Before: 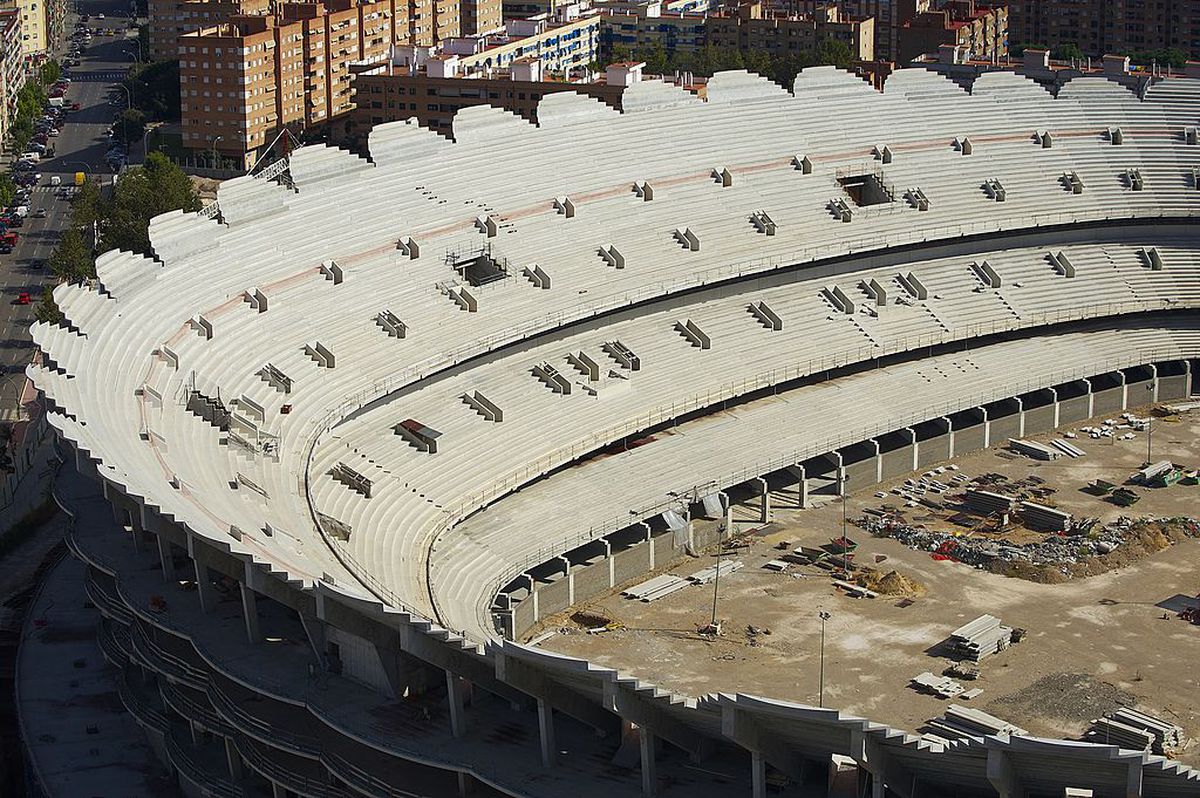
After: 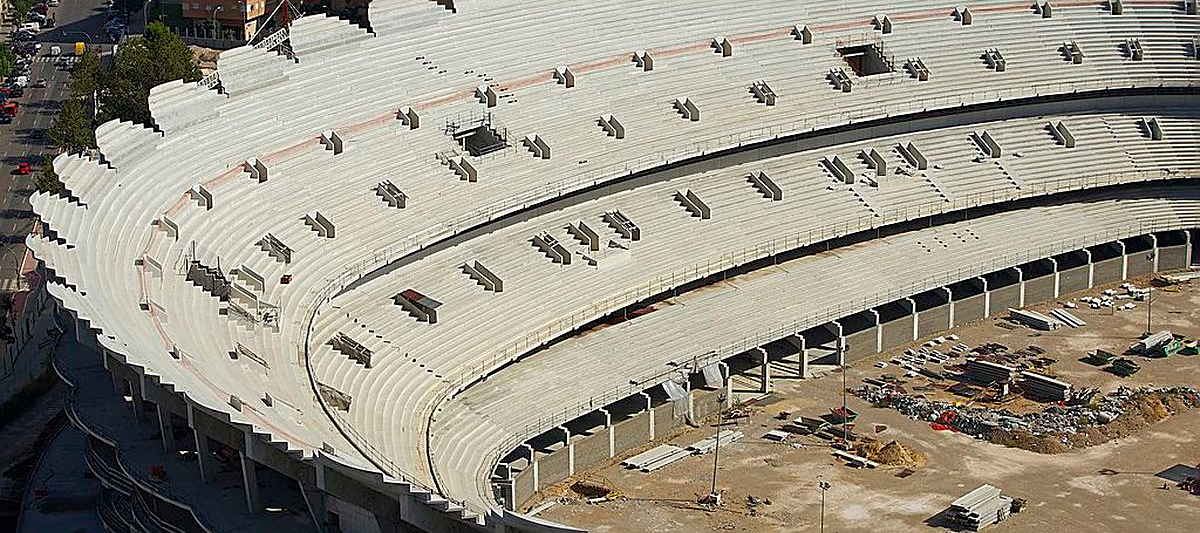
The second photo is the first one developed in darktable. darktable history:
crop: top 16.353%, bottom 16.738%
sharpen: on, module defaults
shadows and highlights: radius 127.25, shadows 21.27, highlights -22.04, low approximation 0.01
